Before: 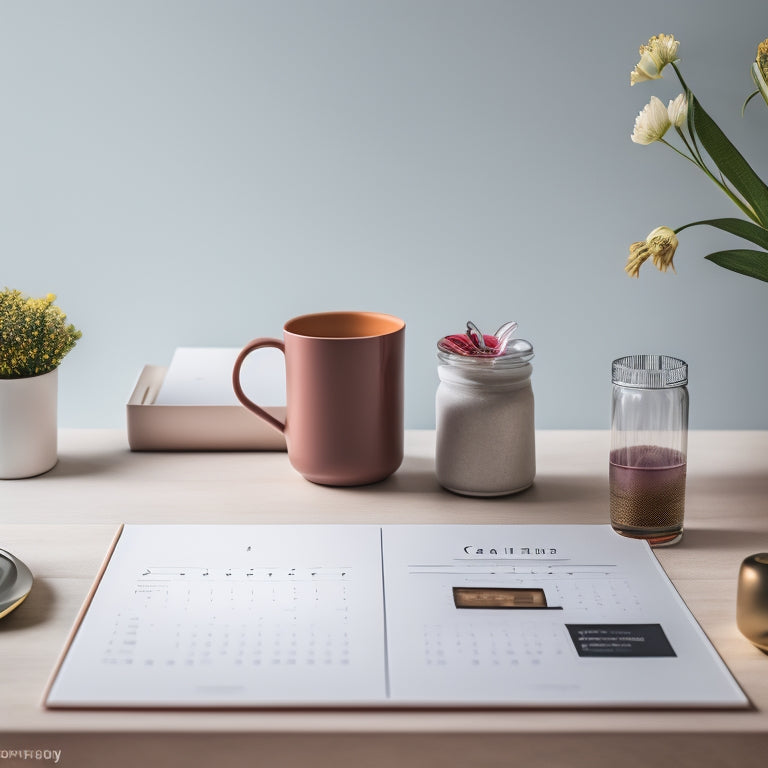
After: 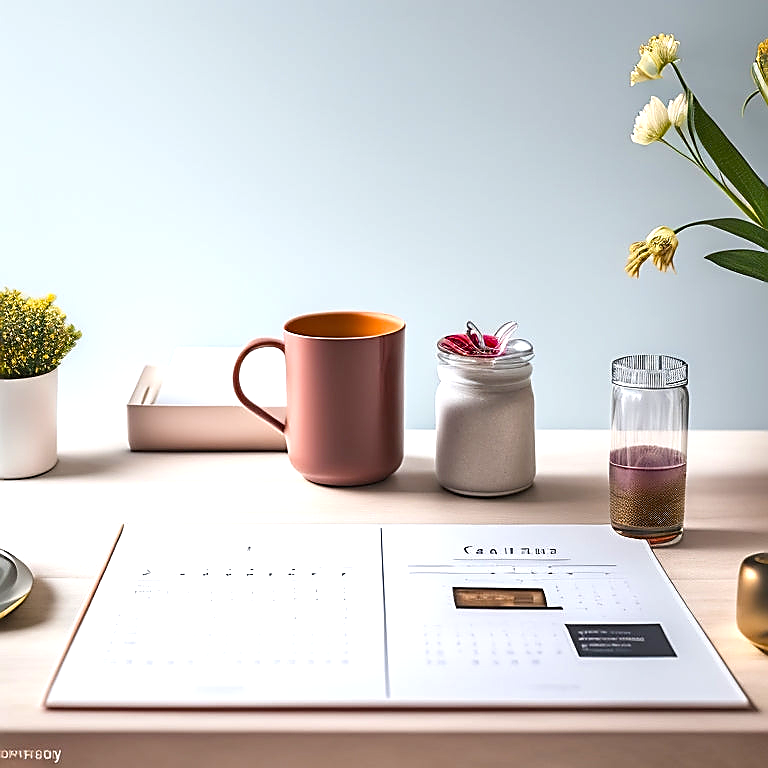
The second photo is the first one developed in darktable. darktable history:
sharpen: radius 1.396, amount 1.24, threshold 0.704
exposure: black level correction 0, exposure 0.692 EV, compensate highlight preservation false
color balance rgb: perceptual saturation grading › global saturation 19.567%, saturation formula JzAzBz (2021)
